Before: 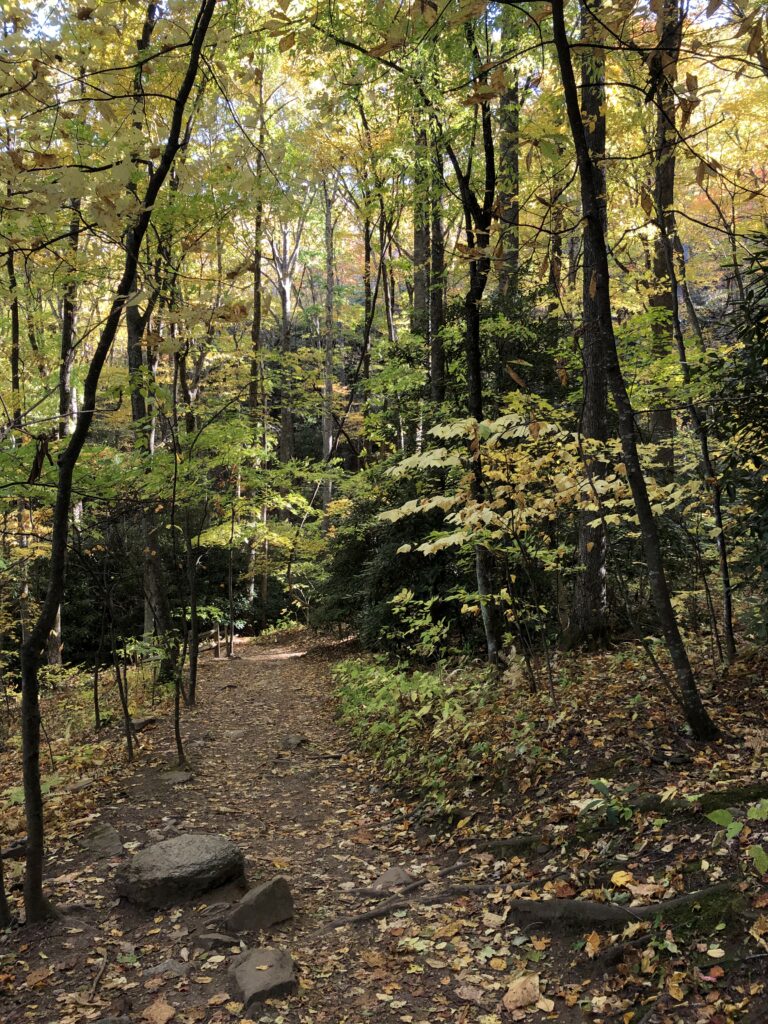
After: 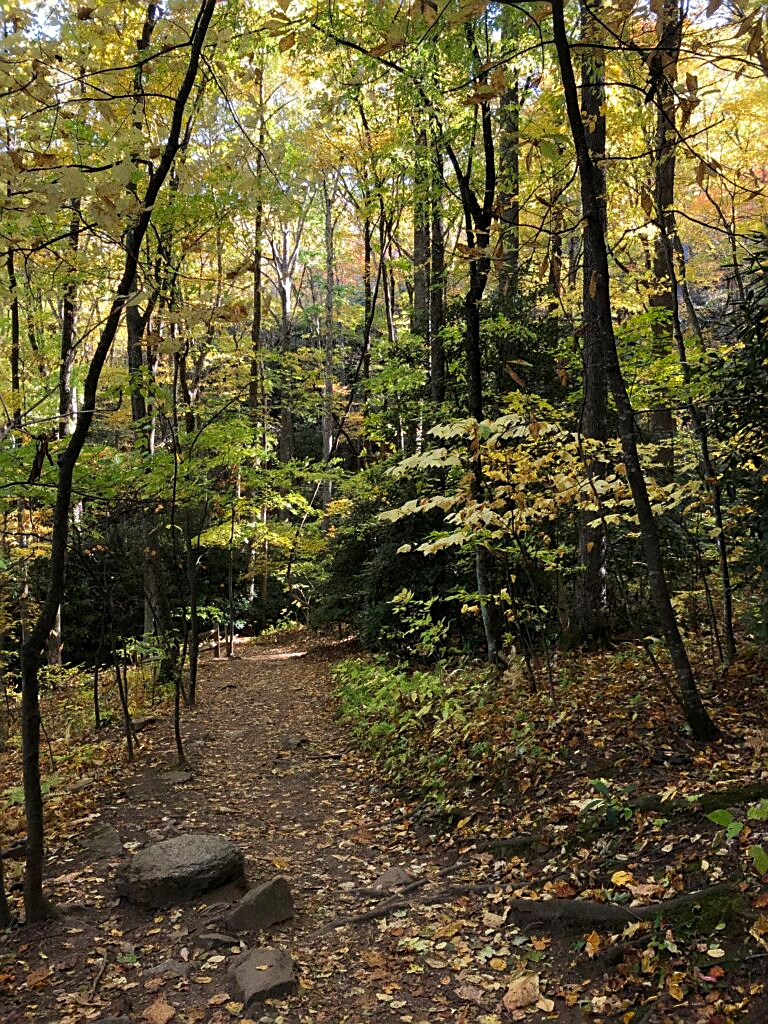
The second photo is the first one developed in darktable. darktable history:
grain: coarseness 0.09 ISO
shadows and highlights: shadows -40.15, highlights 62.88, soften with gaussian
sharpen: on, module defaults
